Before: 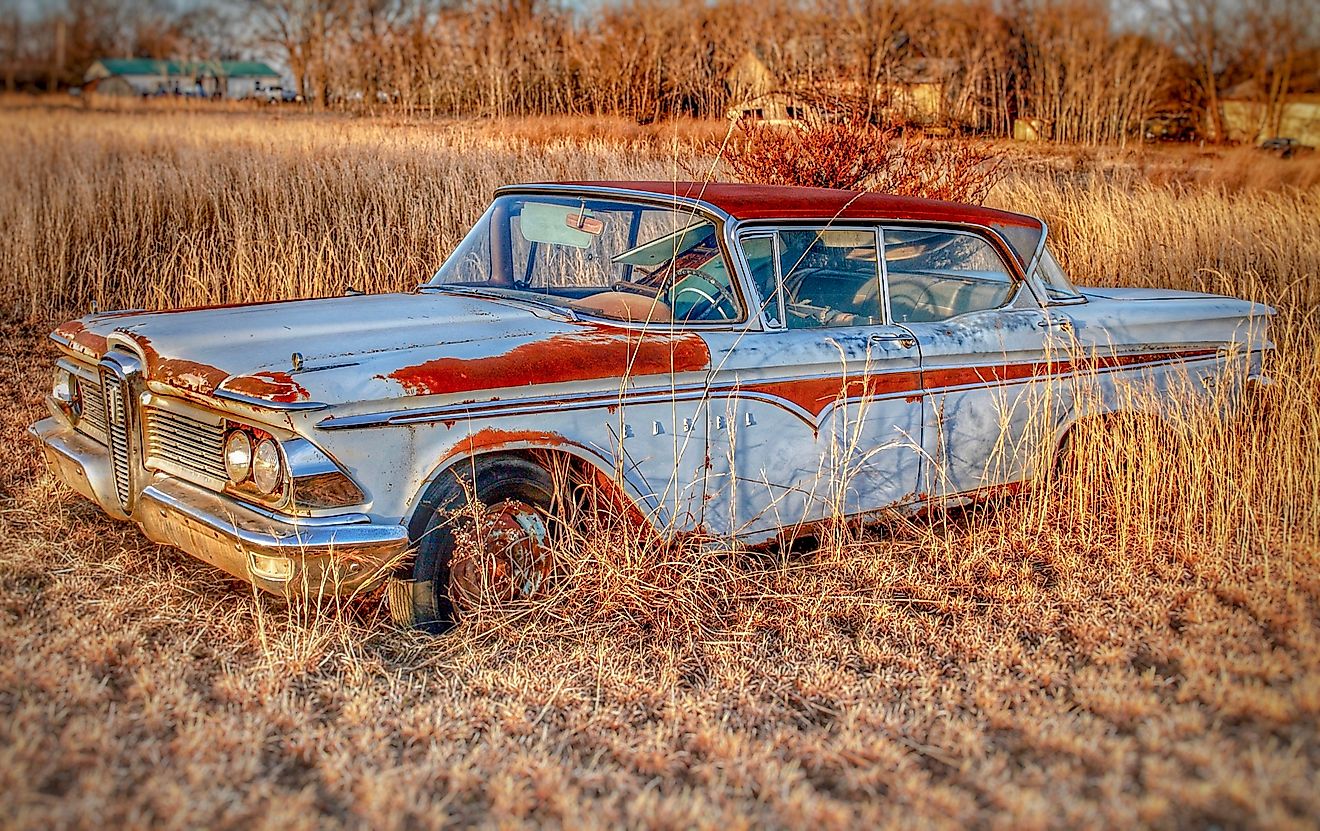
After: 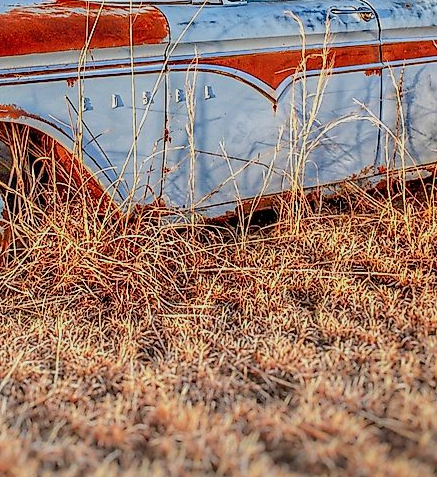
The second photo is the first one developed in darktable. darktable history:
crop: left 41.032%, top 39.351%, right 25.837%, bottom 3.13%
tone equalizer: -8 EV -0.002 EV, -7 EV 0.005 EV, -6 EV -0.031 EV, -5 EV 0.016 EV, -4 EV -0.015 EV, -3 EV 0.032 EV, -2 EV -0.086 EV, -1 EV -0.287 EV, +0 EV -0.591 EV, edges refinement/feathering 500, mask exposure compensation -1.57 EV, preserve details no
